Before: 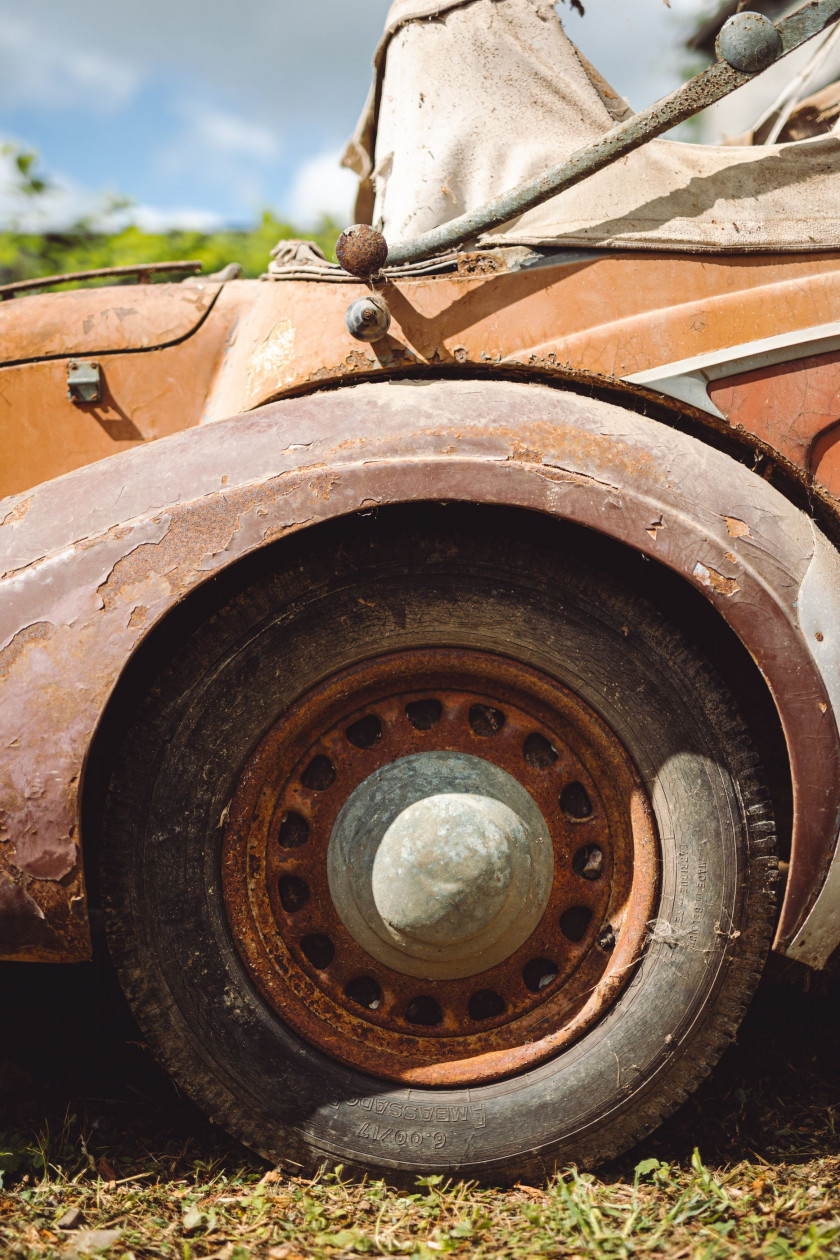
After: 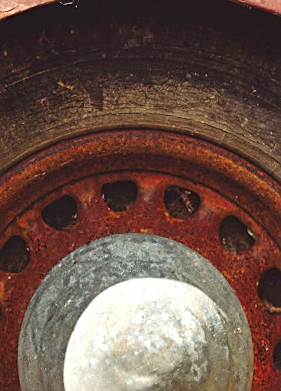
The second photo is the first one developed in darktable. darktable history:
crop: left 31.751%, top 32.172%, right 27.8%, bottom 35.83%
rotate and perspective: rotation 0.72°, lens shift (vertical) -0.352, lens shift (horizontal) -0.051, crop left 0.152, crop right 0.859, crop top 0.019, crop bottom 0.964
exposure: black level correction 0, exposure 0.6 EV, compensate highlight preservation false
sharpen: on, module defaults
color zones: curves: ch0 [(0, 0.466) (0.128, 0.466) (0.25, 0.5) (0.375, 0.456) (0.5, 0.5) (0.625, 0.5) (0.737, 0.652) (0.875, 0.5)]; ch1 [(0, 0.603) (0.125, 0.618) (0.261, 0.348) (0.372, 0.353) (0.497, 0.363) (0.611, 0.45) (0.731, 0.427) (0.875, 0.518) (0.998, 0.652)]; ch2 [(0, 0.559) (0.125, 0.451) (0.253, 0.564) (0.37, 0.578) (0.5, 0.466) (0.625, 0.471) (0.731, 0.471) (0.88, 0.485)]
shadows and highlights: shadows 37.27, highlights -28.18, soften with gaussian
